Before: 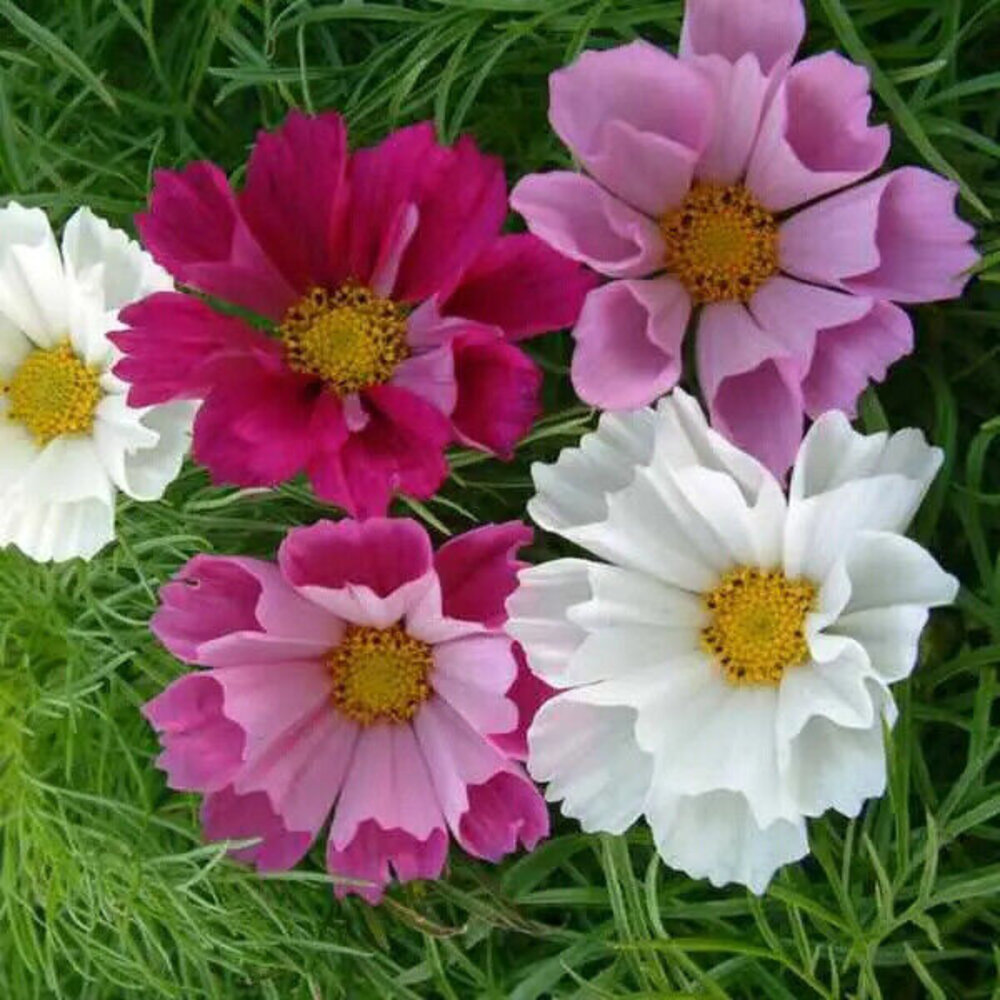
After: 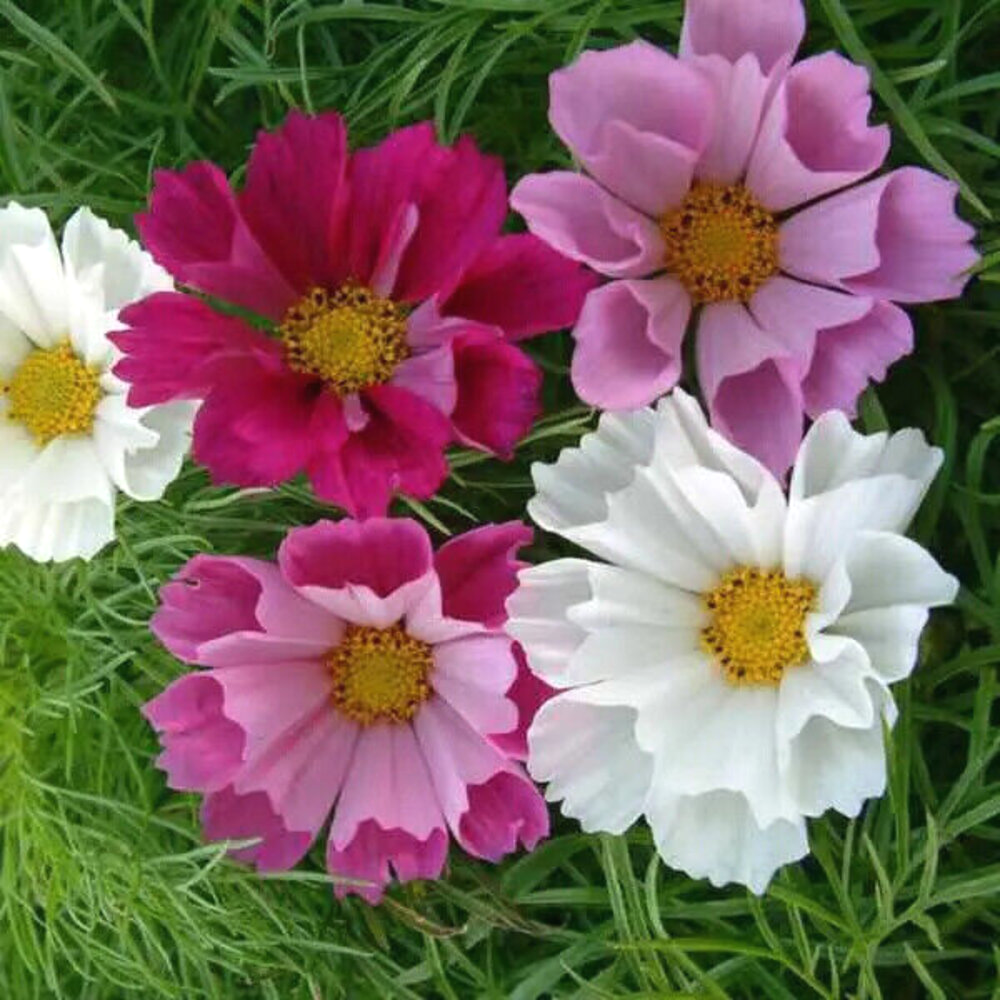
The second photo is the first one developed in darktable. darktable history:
exposure: black level correction -0.001, exposure 0.08 EV, compensate exposure bias true, compensate highlight preservation false
